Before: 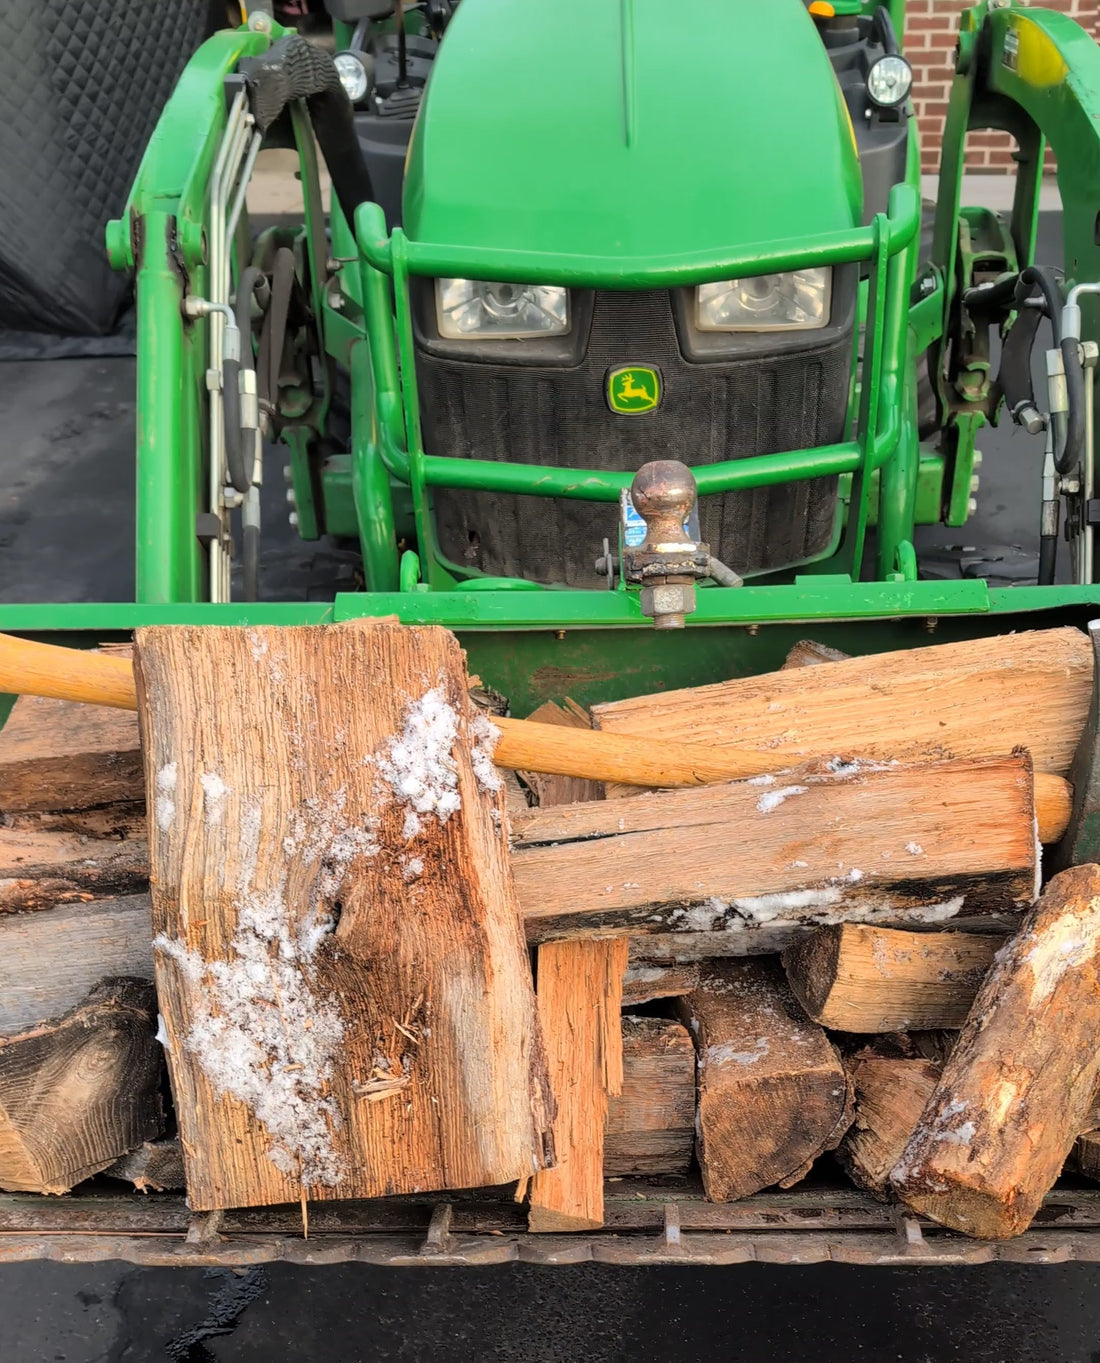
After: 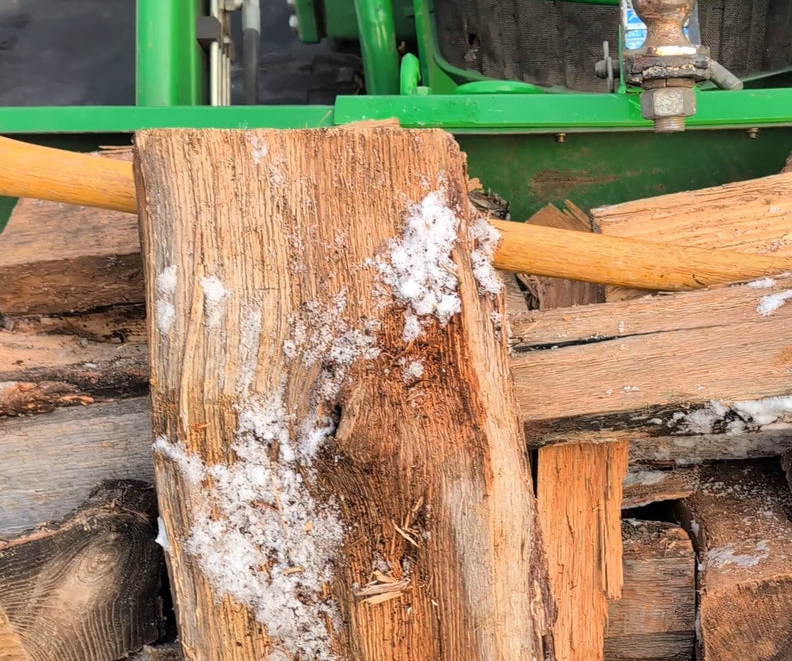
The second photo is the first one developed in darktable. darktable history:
exposure: compensate highlight preservation false
shadows and highlights: soften with gaussian
white balance: emerald 1
crop: top 36.498%, right 27.964%, bottom 14.995%
